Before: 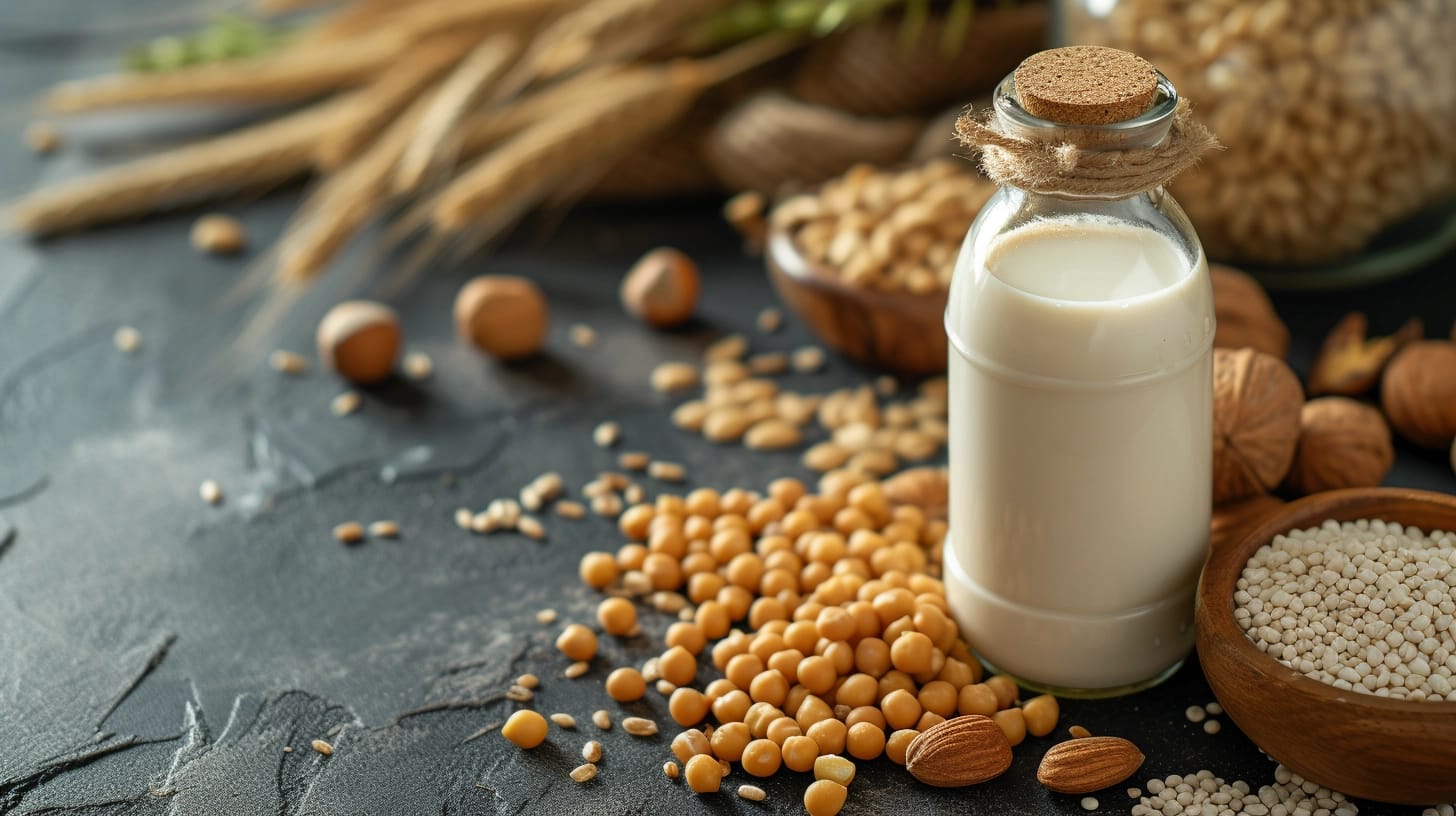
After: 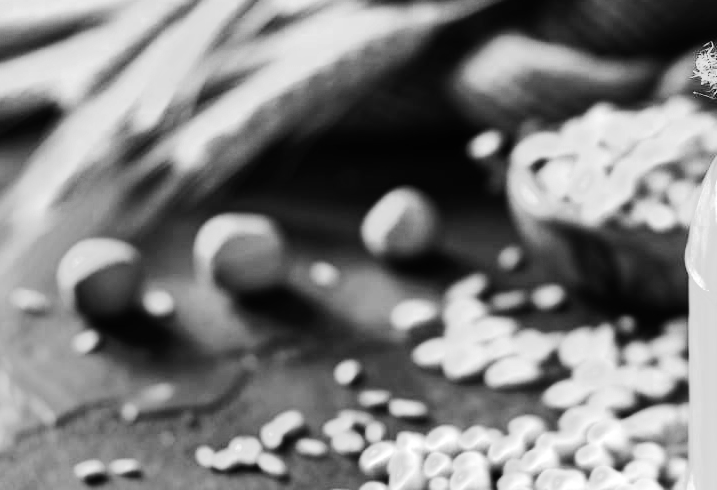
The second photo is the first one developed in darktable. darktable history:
color zones: curves: ch0 [(0.004, 0.305) (0.261, 0.623) (0.389, 0.399) (0.708, 0.571) (0.947, 0.34)]; ch1 [(0.025, 0.645) (0.229, 0.584) (0.326, 0.551) (0.484, 0.262) (0.757, 0.643)]
crop: left 17.835%, top 7.675%, right 32.881%, bottom 32.213%
monochrome: on, module defaults
tone curve: curves: ch0 [(0, 0) (0.003, 0.001) (0.011, 0.005) (0.025, 0.009) (0.044, 0.014) (0.069, 0.019) (0.1, 0.028) (0.136, 0.039) (0.177, 0.073) (0.224, 0.134) (0.277, 0.218) (0.335, 0.343) (0.399, 0.488) (0.468, 0.608) (0.543, 0.699) (0.623, 0.773) (0.709, 0.819) (0.801, 0.852) (0.898, 0.874) (1, 1)], preserve colors none
